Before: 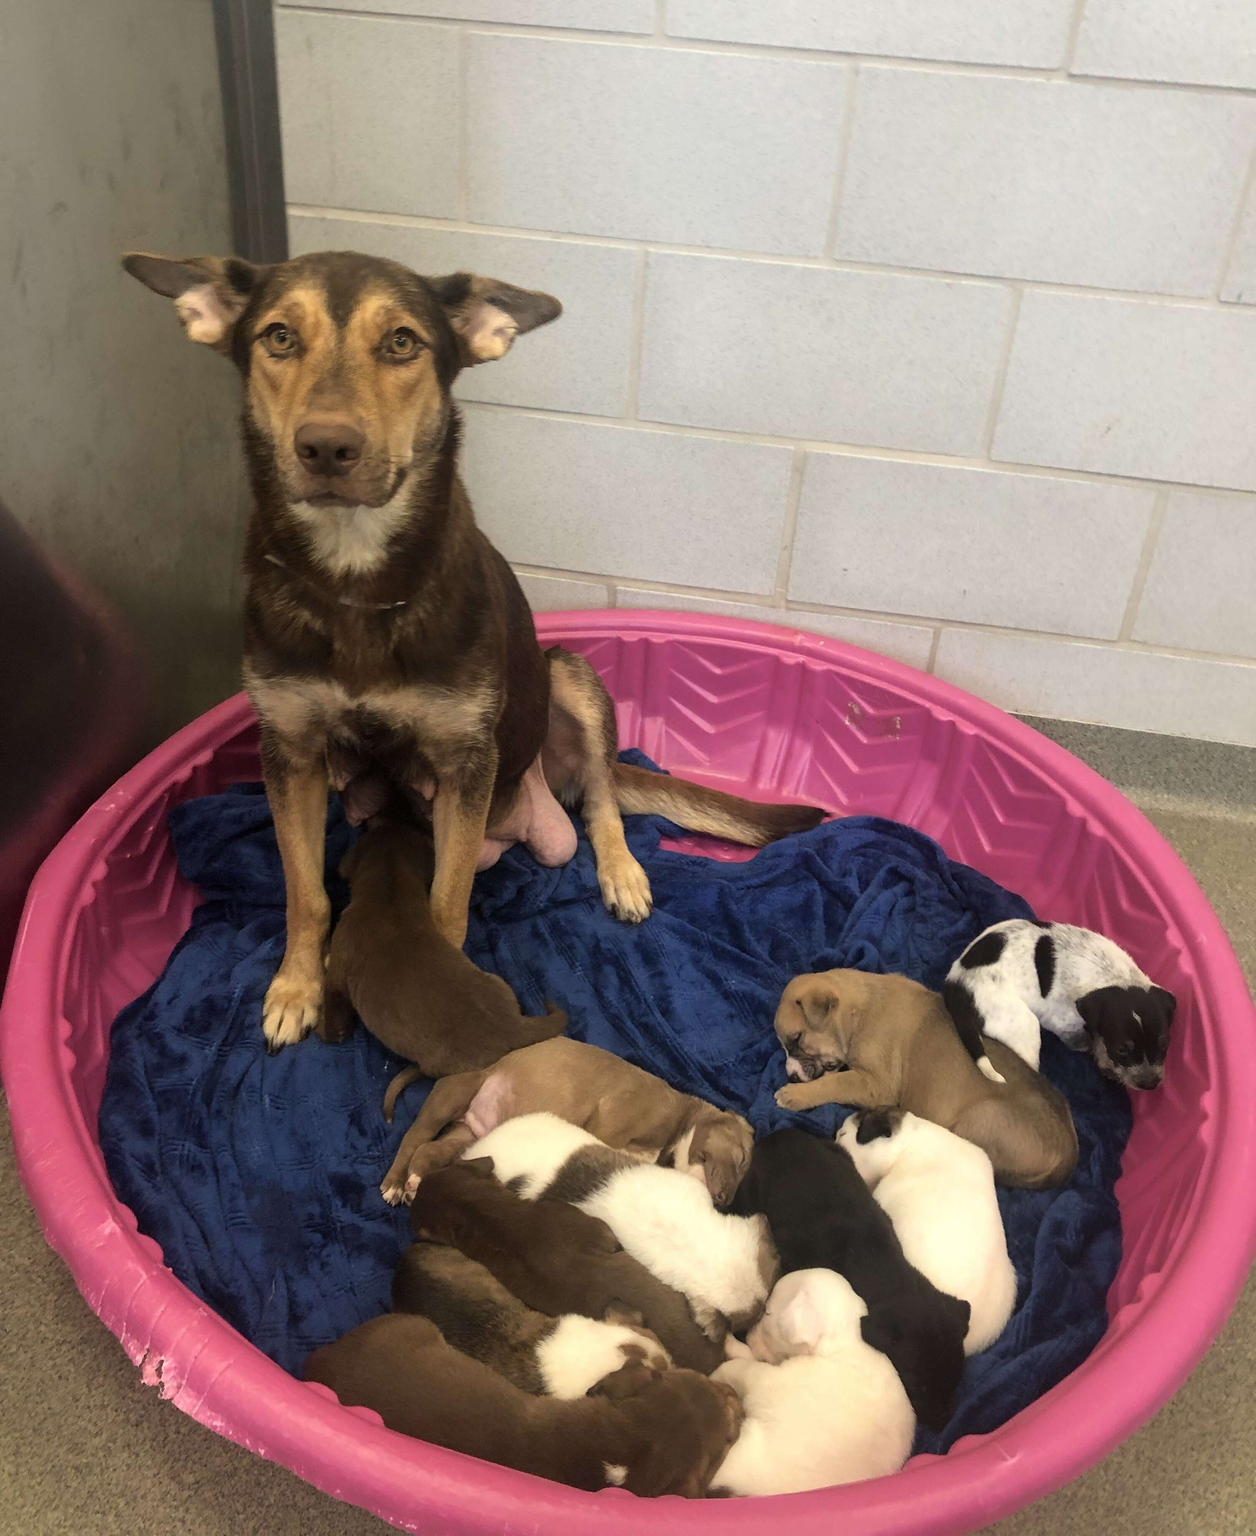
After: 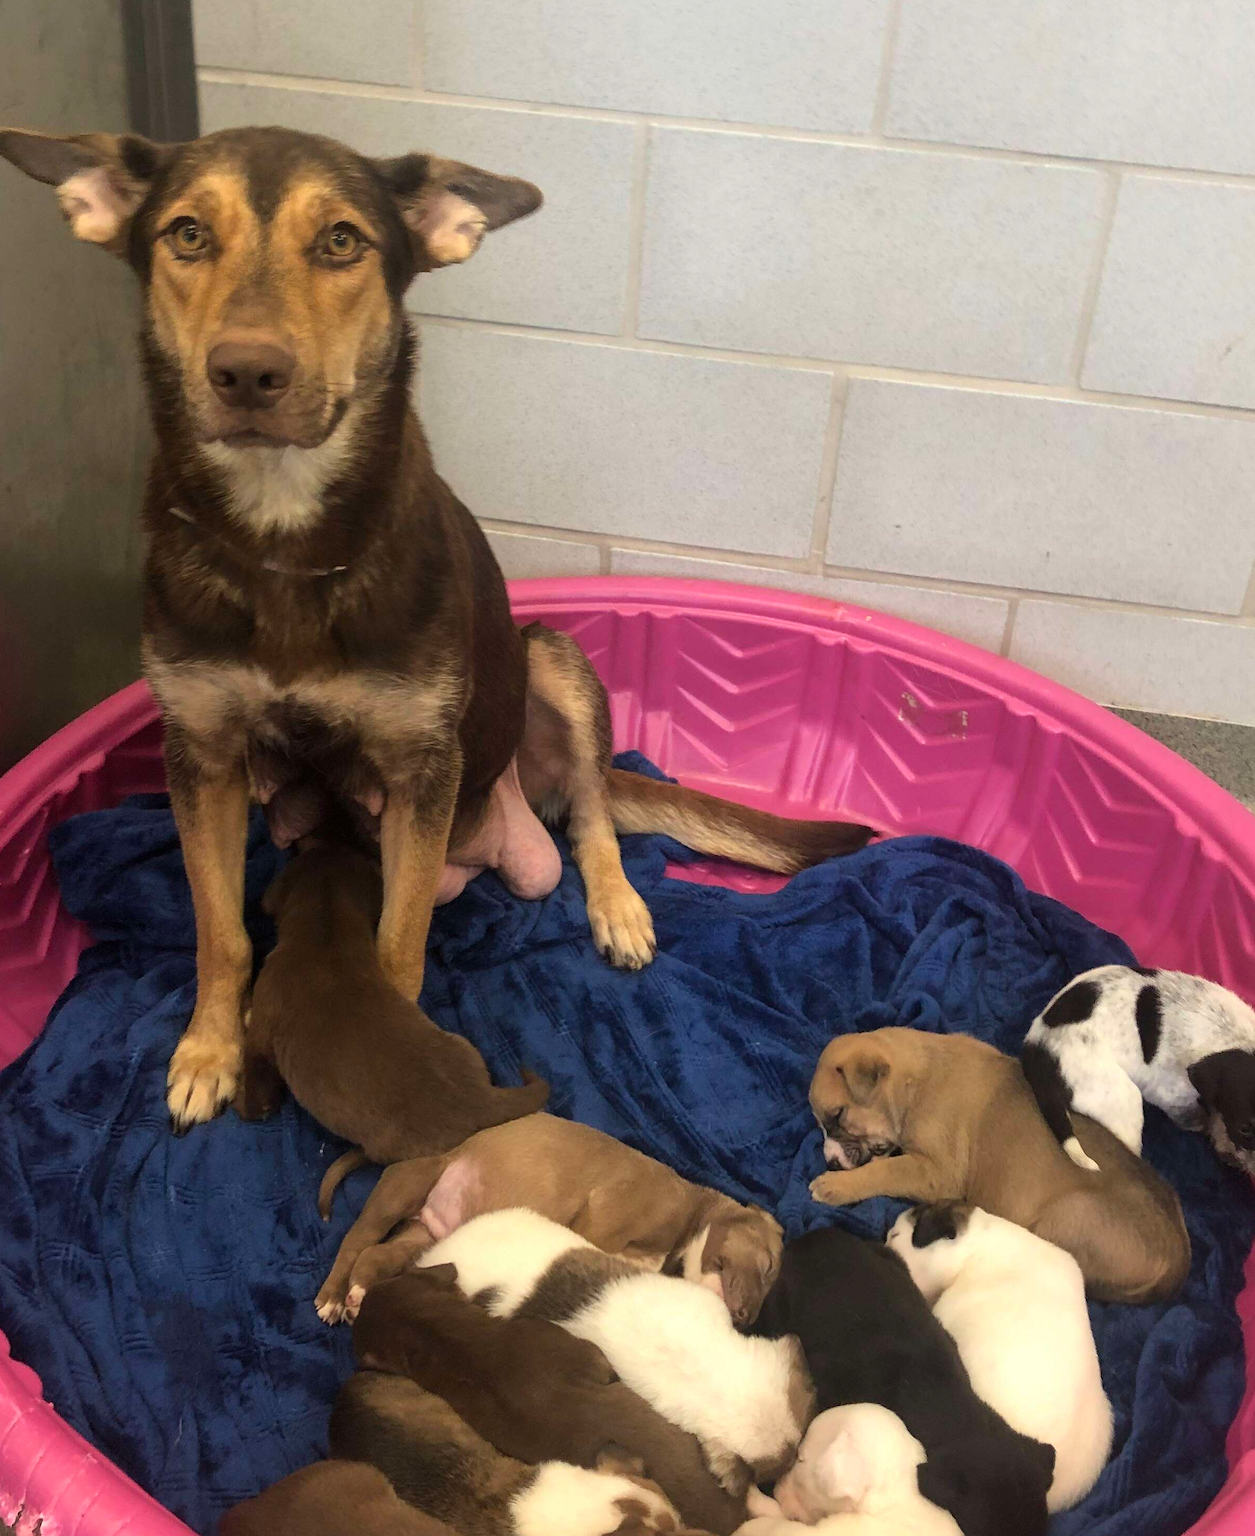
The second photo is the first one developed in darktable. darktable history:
crop and rotate: left 10.354%, top 9.823%, right 9.997%, bottom 10.512%
